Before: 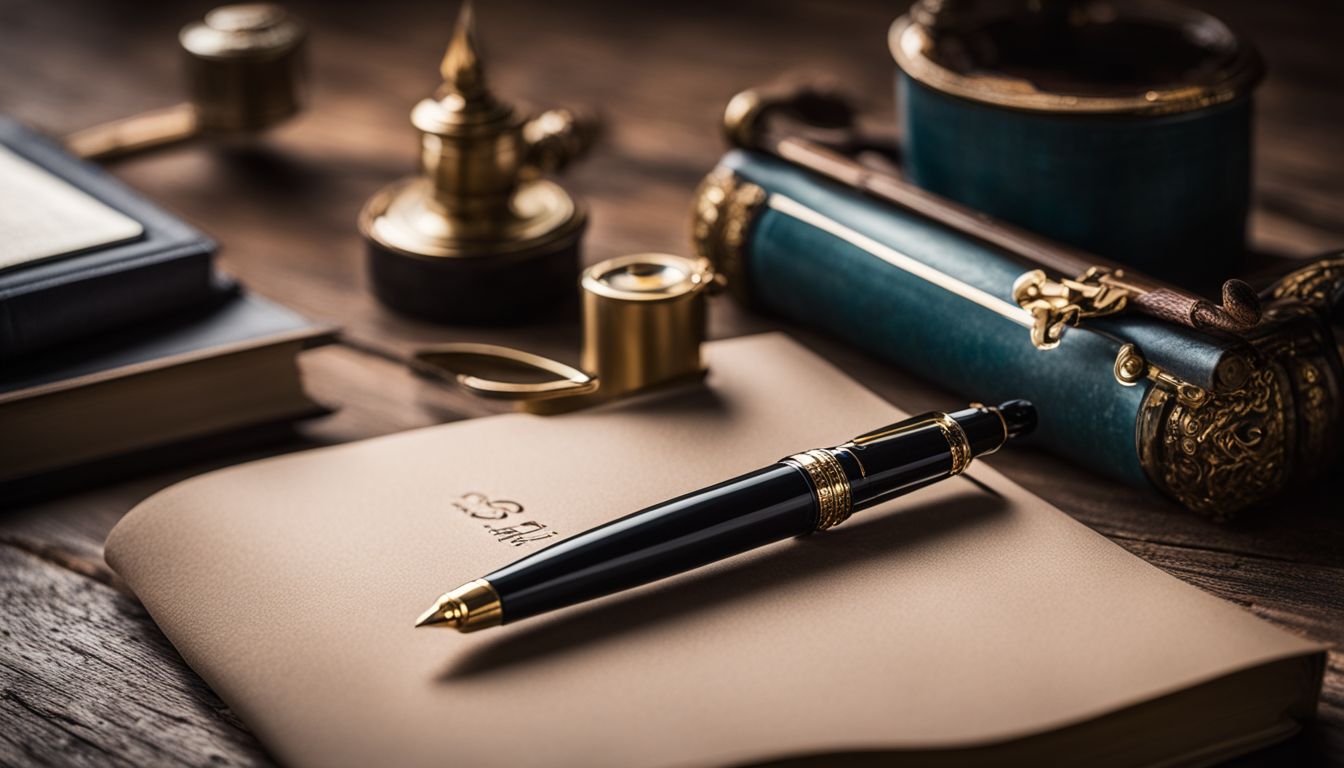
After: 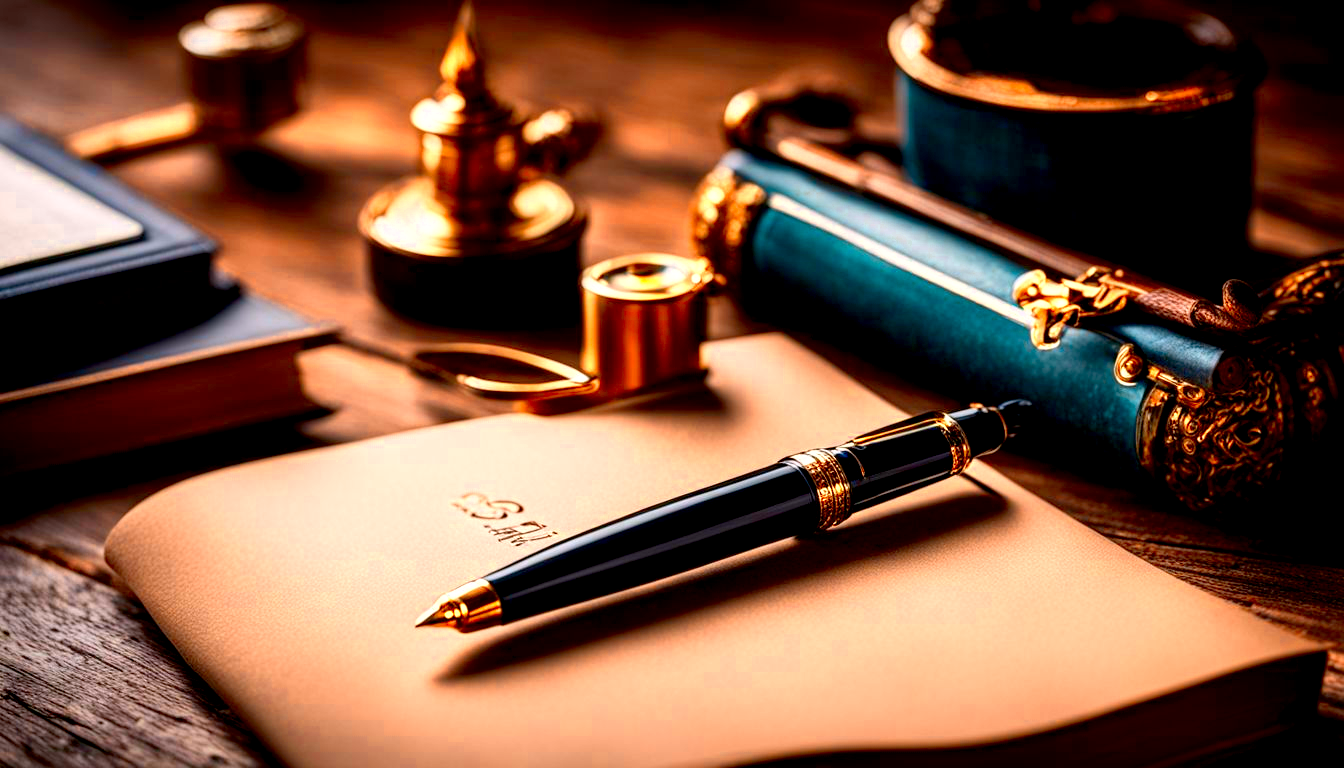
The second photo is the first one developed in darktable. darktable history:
color correction: highlights a* 1.58, highlights b* -1.7, saturation 2.43
tone equalizer: edges refinement/feathering 500, mask exposure compensation -1.57 EV, preserve details no
exposure: black level correction 0.013, compensate highlight preservation false
color zones: curves: ch0 [(0.018, 0.548) (0.197, 0.654) (0.425, 0.447) (0.605, 0.658) (0.732, 0.579)]; ch1 [(0.105, 0.531) (0.224, 0.531) (0.386, 0.39) (0.618, 0.456) (0.732, 0.456) (0.956, 0.421)]; ch2 [(0.039, 0.583) (0.215, 0.465) (0.399, 0.544) (0.465, 0.548) (0.614, 0.447) (0.724, 0.43) (0.882, 0.623) (0.956, 0.632)]
